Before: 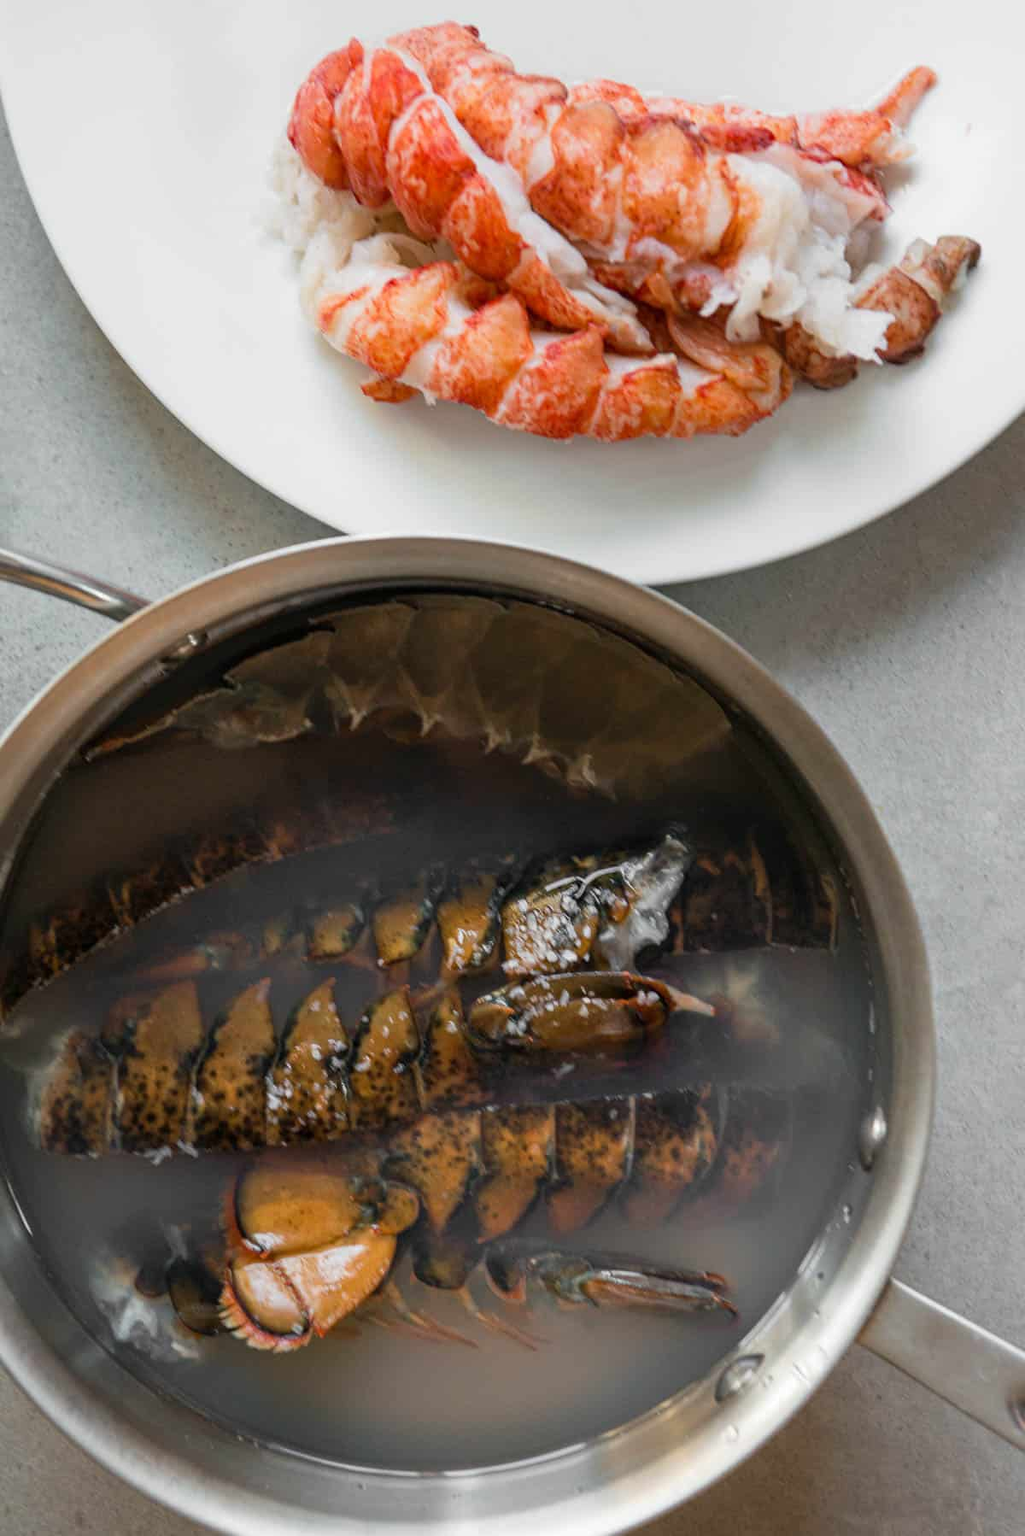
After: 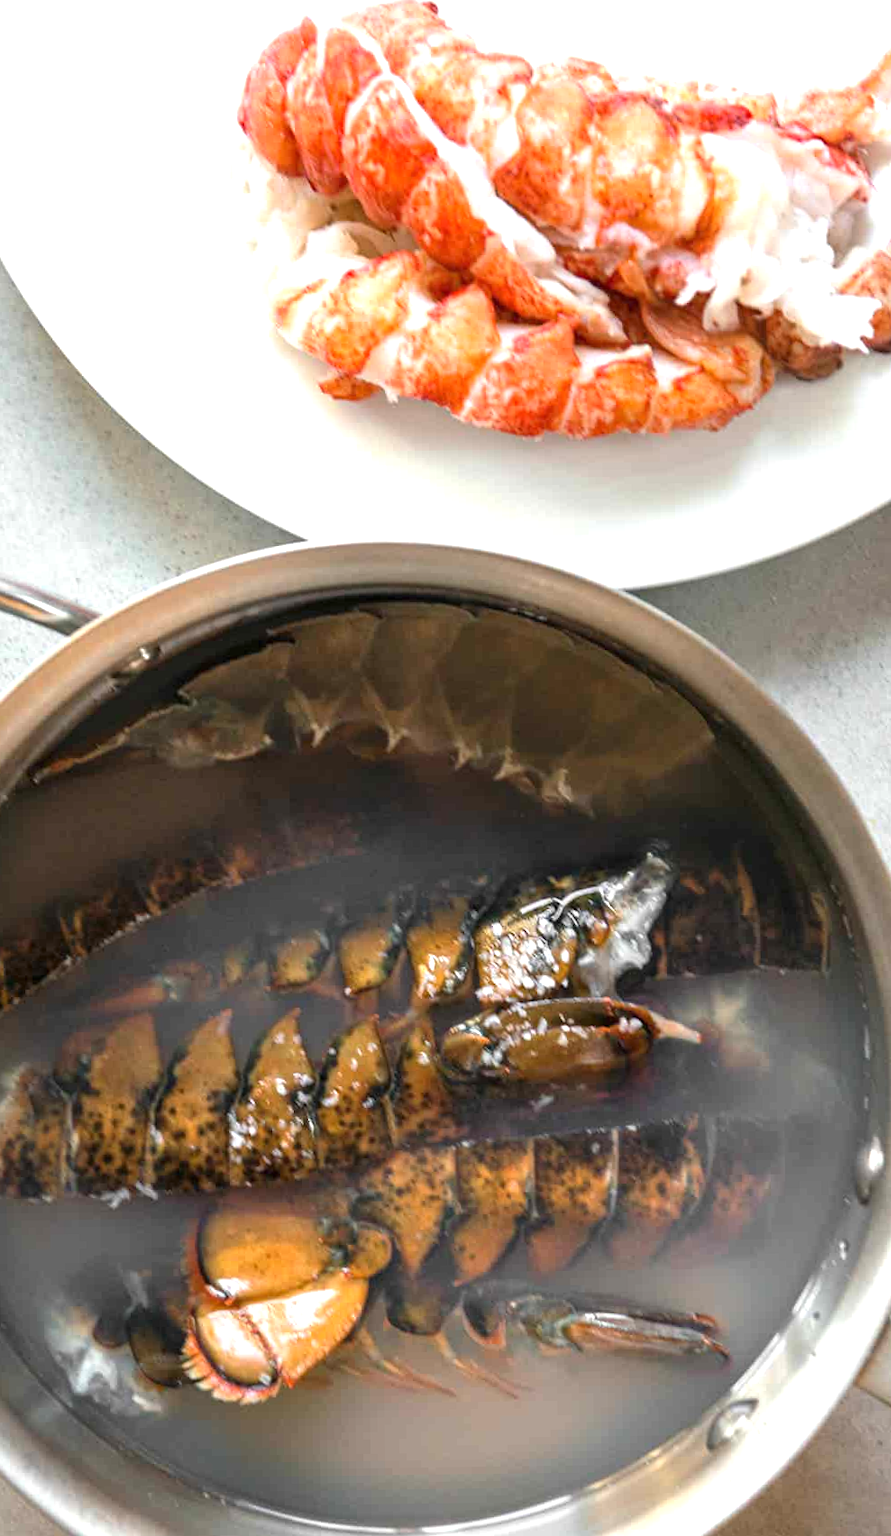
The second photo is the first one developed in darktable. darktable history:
crop and rotate: angle 0.775°, left 4.365%, top 0.678%, right 11.535%, bottom 2.633%
exposure: black level correction 0, exposure 1 EV, compensate highlight preservation false
